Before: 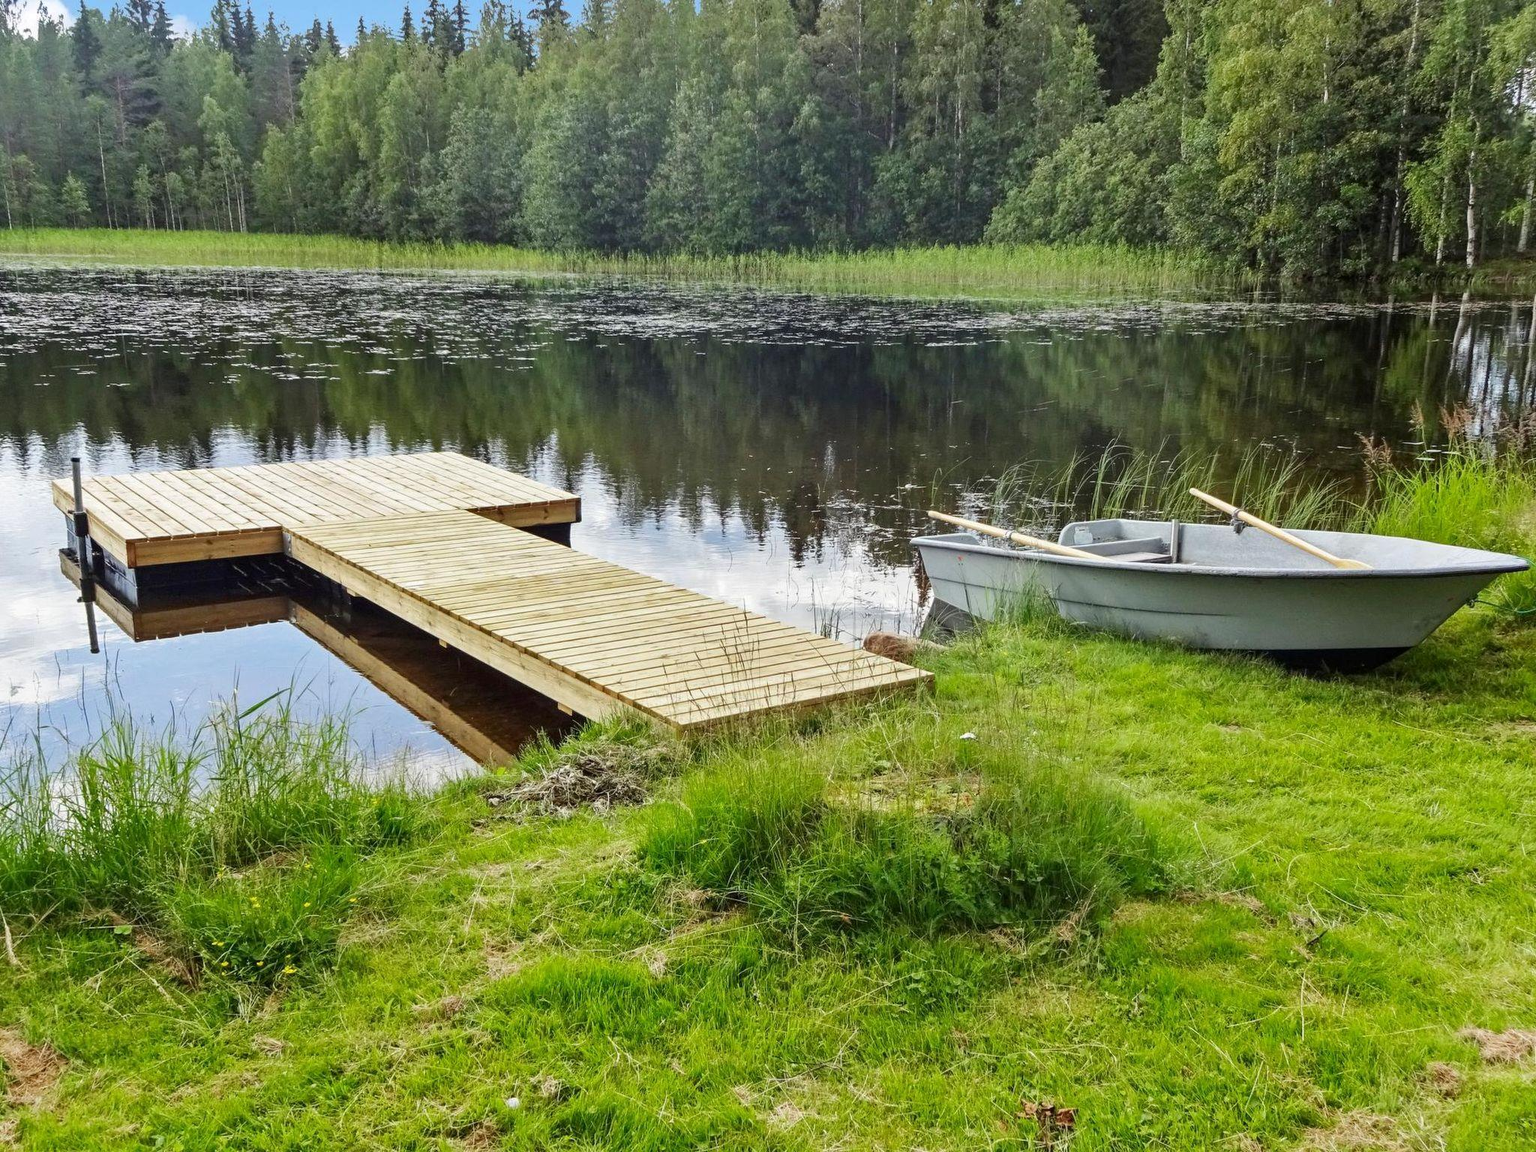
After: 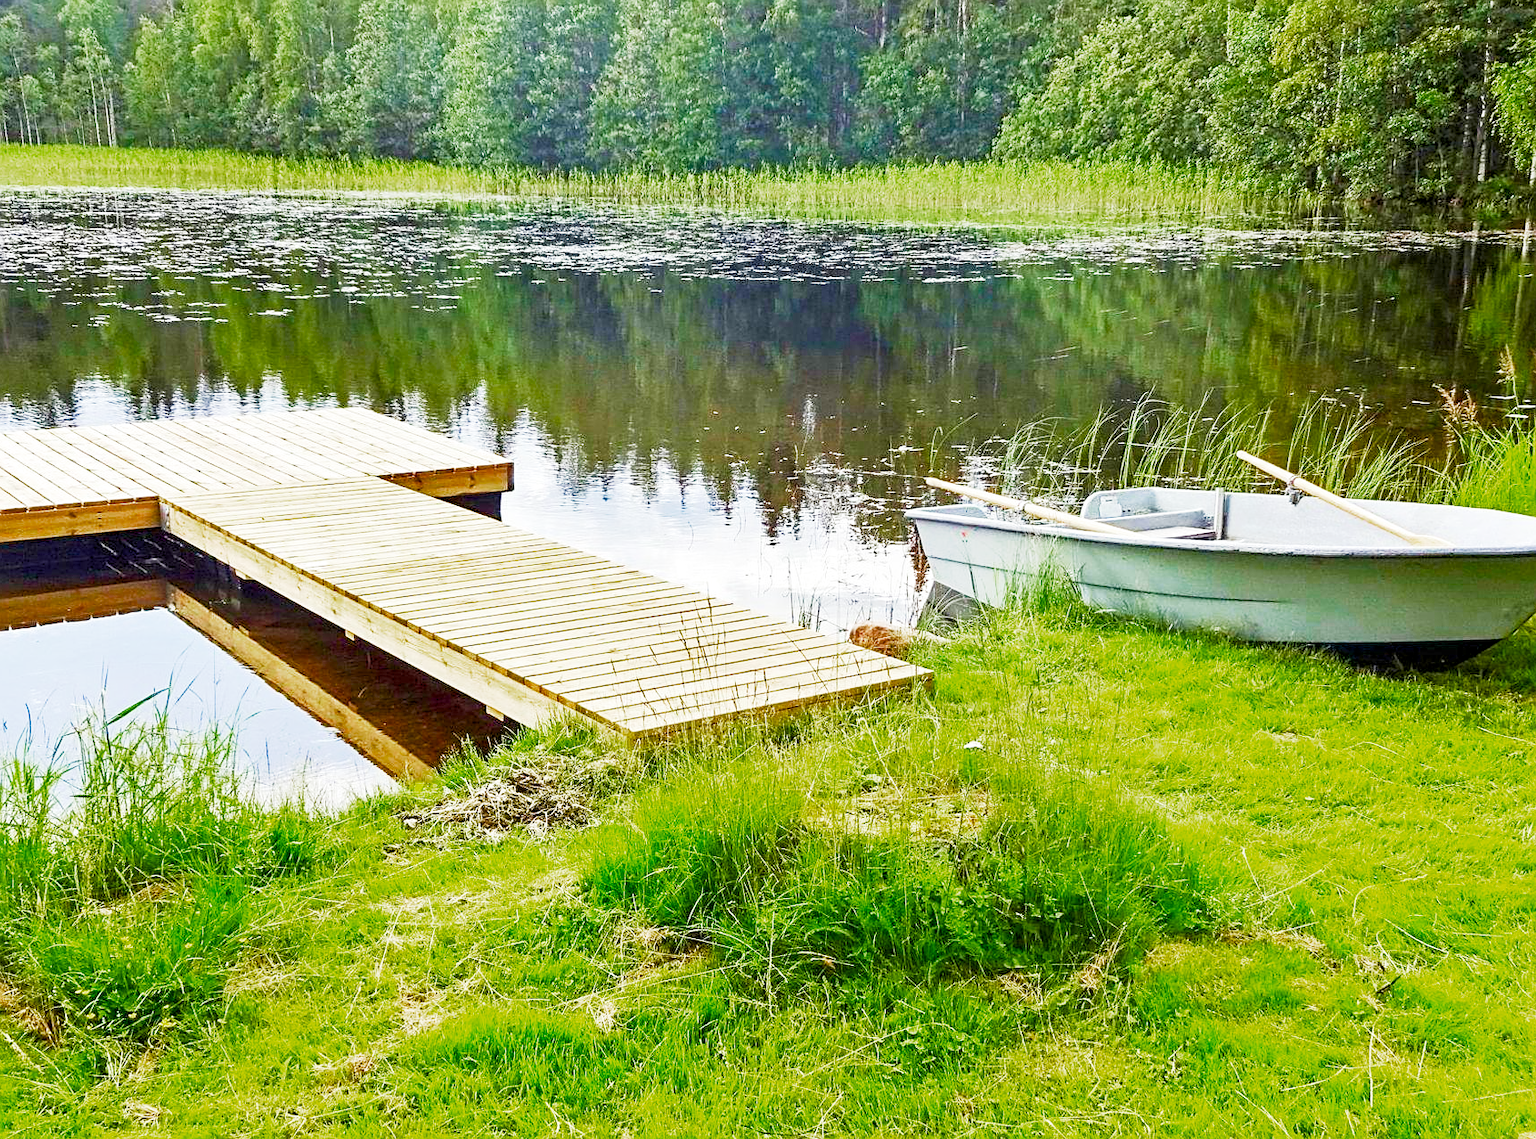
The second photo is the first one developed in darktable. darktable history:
velvia: on, module defaults
base curve: curves: ch0 [(0, 0) (0.088, 0.125) (0.176, 0.251) (0.354, 0.501) (0.613, 0.749) (1, 0.877)], preserve colors none
exposure: black level correction 0.001, exposure 1 EV, compensate highlight preservation false
crop and rotate: left 9.693%, top 9.477%, right 6.082%, bottom 7.231%
color zones: curves: ch0 [(0, 0.444) (0.143, 0.442) (0.286, 0.441) (0.429, 0.441) (0.571, 0.441) (0.714, 0.441) (0.857, 0.442) (1, 0.444)]
sharpen: on, module defaults
color balance rgb: perceptual saturation grading › global saturation 40.411%, perceptual saturation grading › highlights -25.769%, perceptual saturation grading › mid-tones 34.93%, perceptual saturation grading › shadows 35.02%, perceptual brilliance grading › global brilliance 1.183%, perceptual brilliance grading › highlights -3.692%, global vibrance -24.589%
contrast brightness saturation: saturation 0.123
